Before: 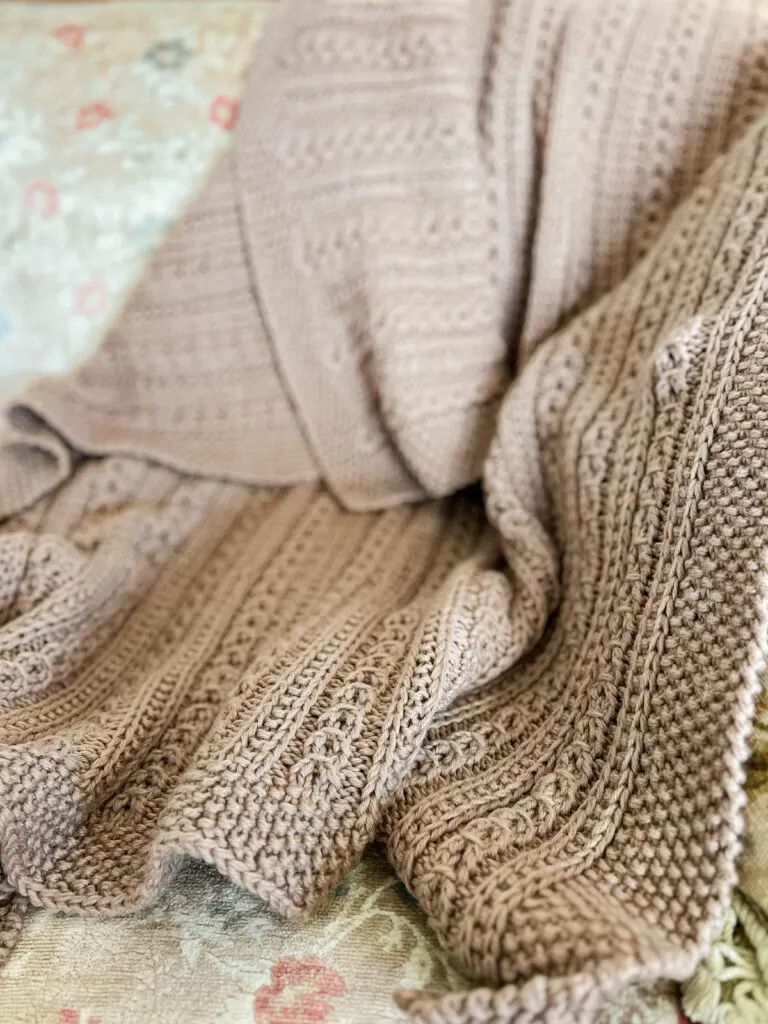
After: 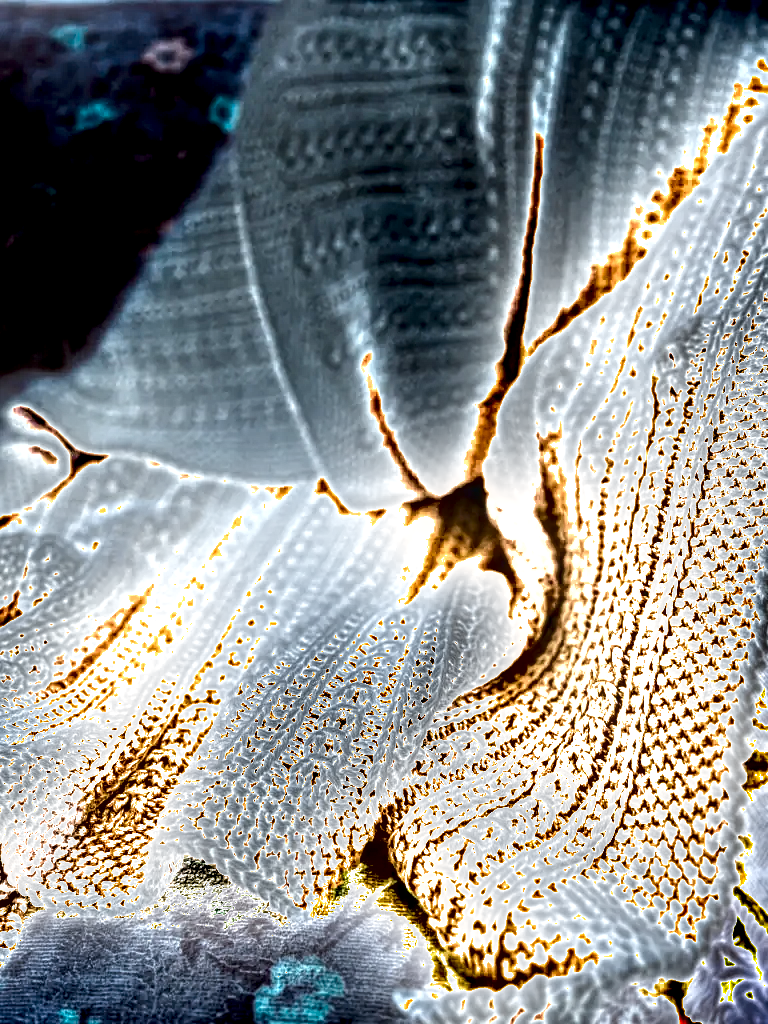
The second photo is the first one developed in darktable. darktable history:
exposure: black level correction 0, exposure 2.138 EV, compensate exposure bias true, compensate highlight preservation false
local contrast: detail 160%
tone equalizer: -8 EV -0.417 EV, -7 EV -0.389 EV, -6 EV -0.333 EV, -5 EV -0.222 EV, -3 EV 0.222 EV, -2 EV 0.333 EV, -1 EV 0.389 EV, +0 EV 0.417 EV, edges refinement/feathering 500, mask exposure compensation -1.57 EV, preserve details no
shadows and highlights: radius 44.78, white point adjustment 6.64, compress 79.65%, highlights color adjustment 78.42%, soften with gaussian
